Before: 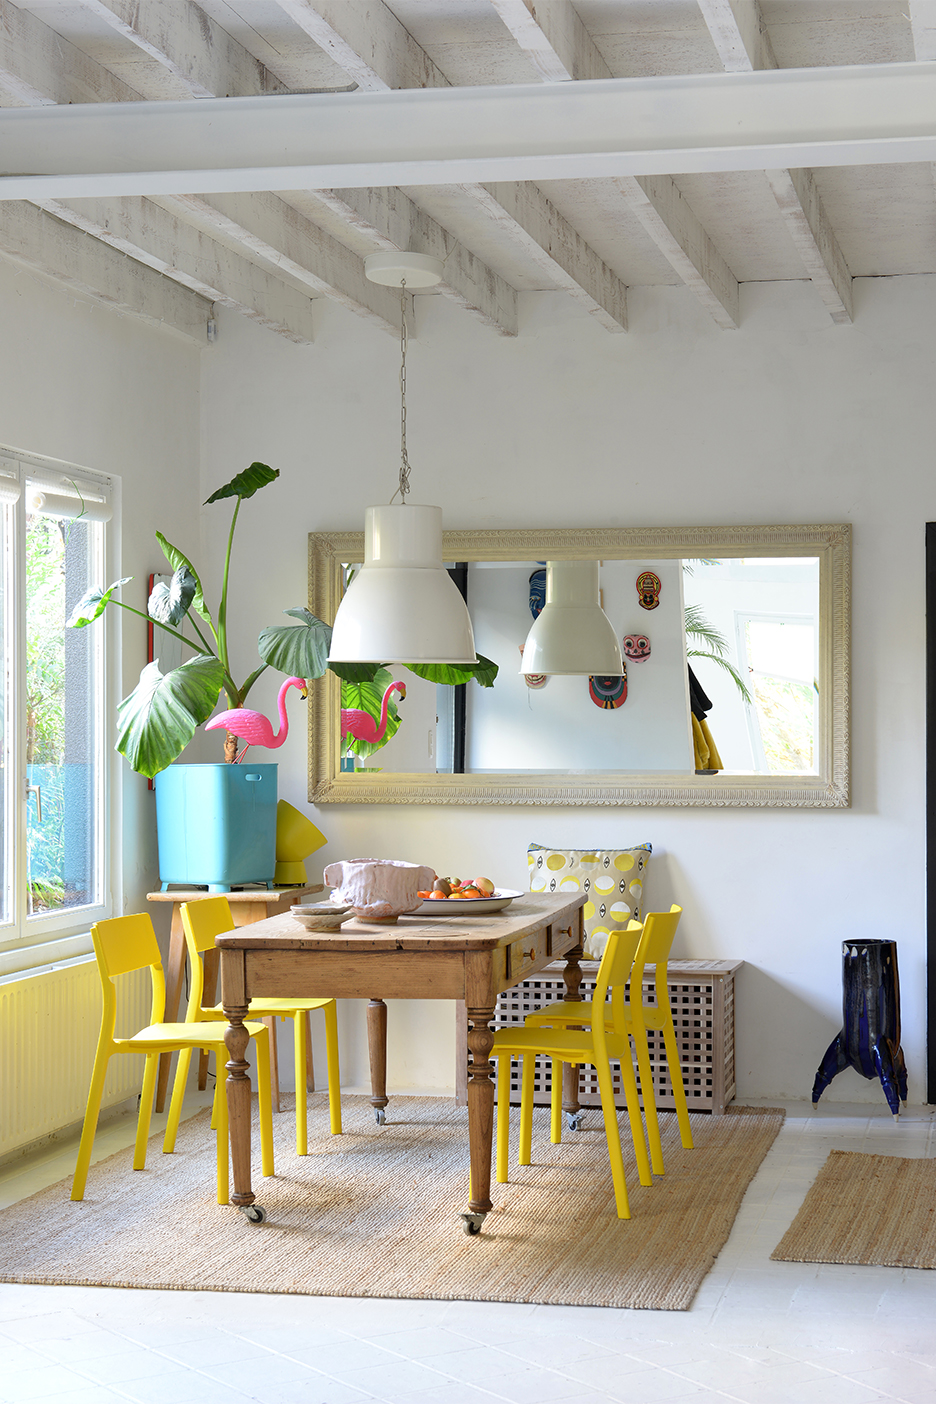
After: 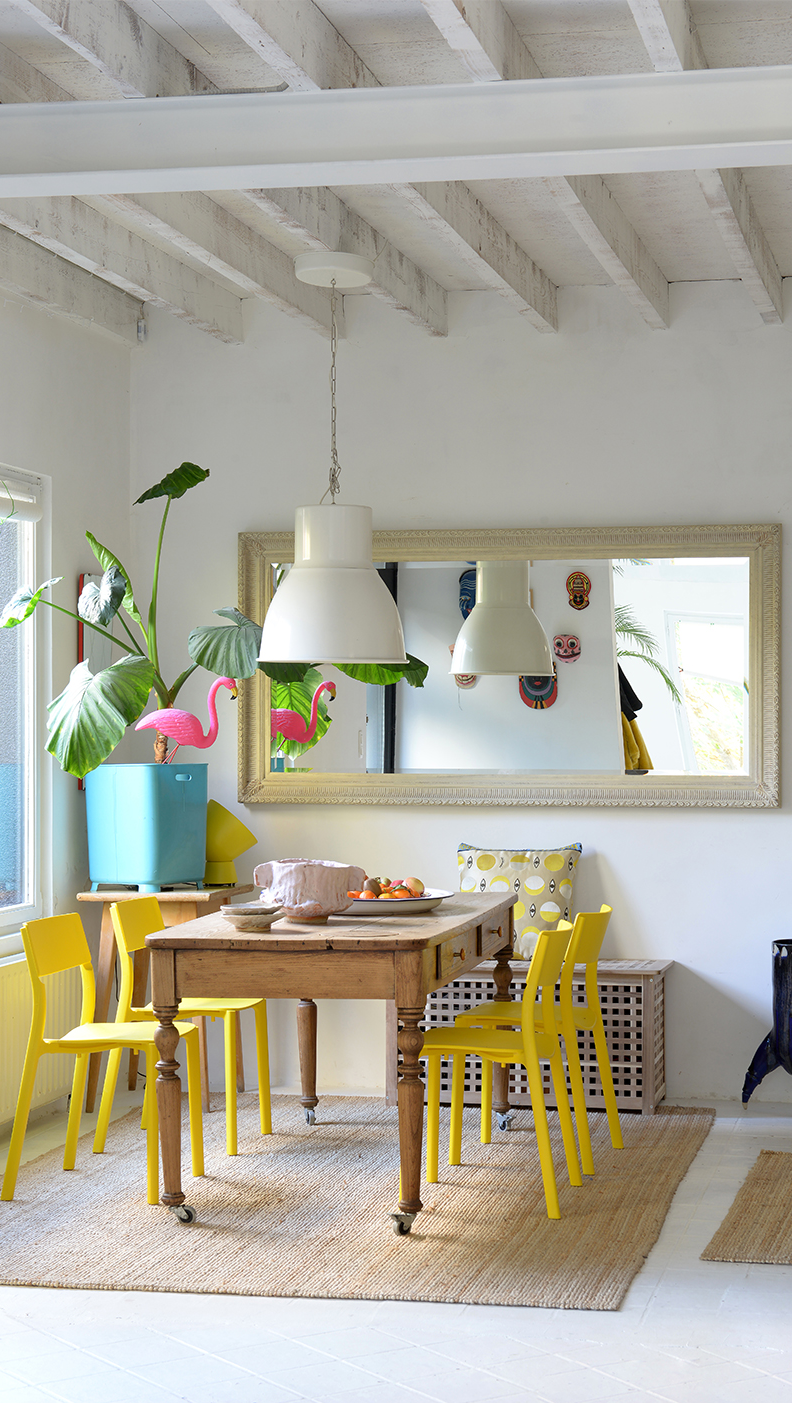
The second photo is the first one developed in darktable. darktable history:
crop: left 7.535%, right 7.82%
